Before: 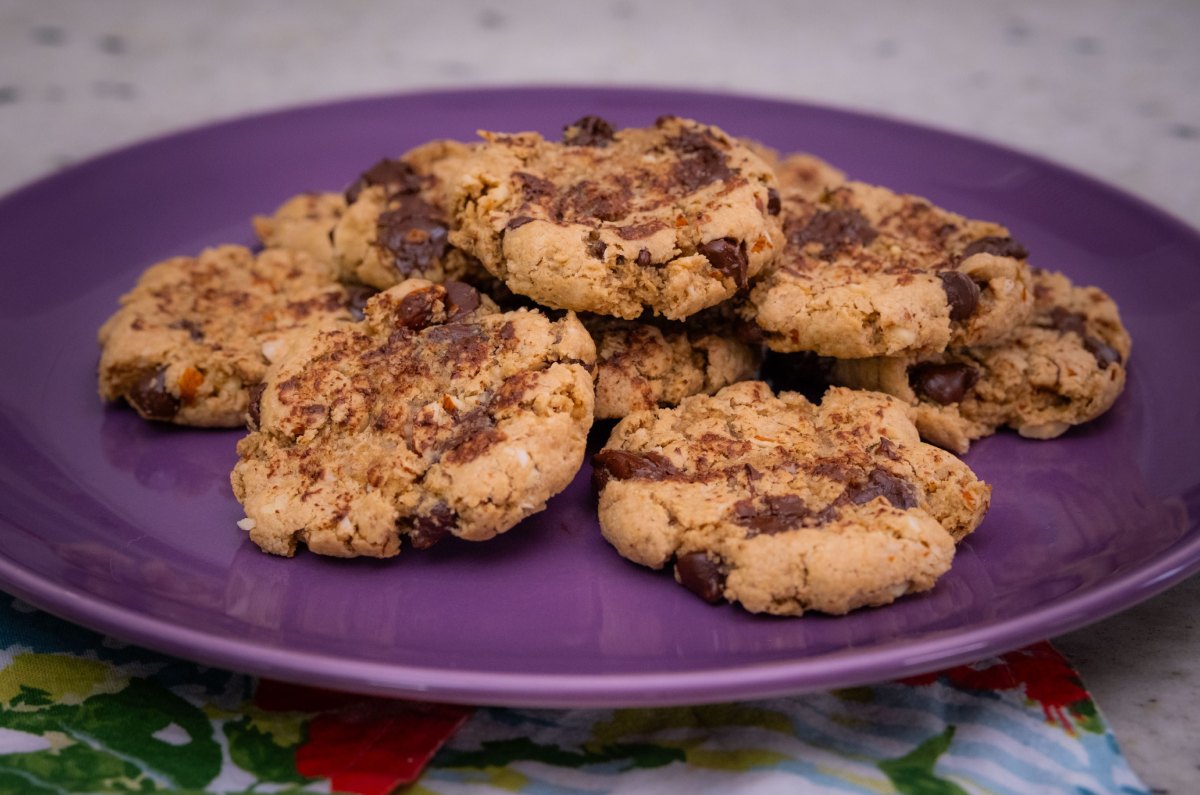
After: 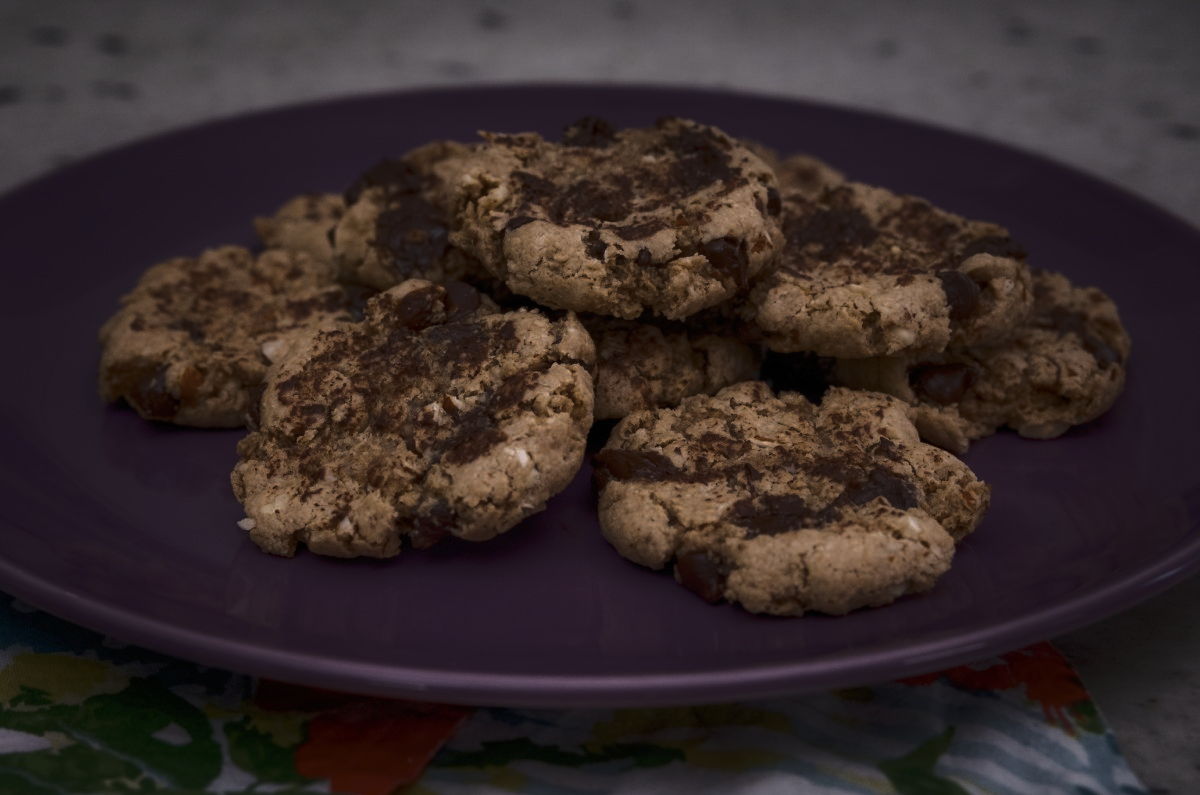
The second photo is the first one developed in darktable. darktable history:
tone curve: curves: ch0 [(0, 0) (0.765, 0.349) (1, 1)], color space Lab, linked channels, preserve colors none
shadows and highlights: low approximation 0.01, soften with gaussian
